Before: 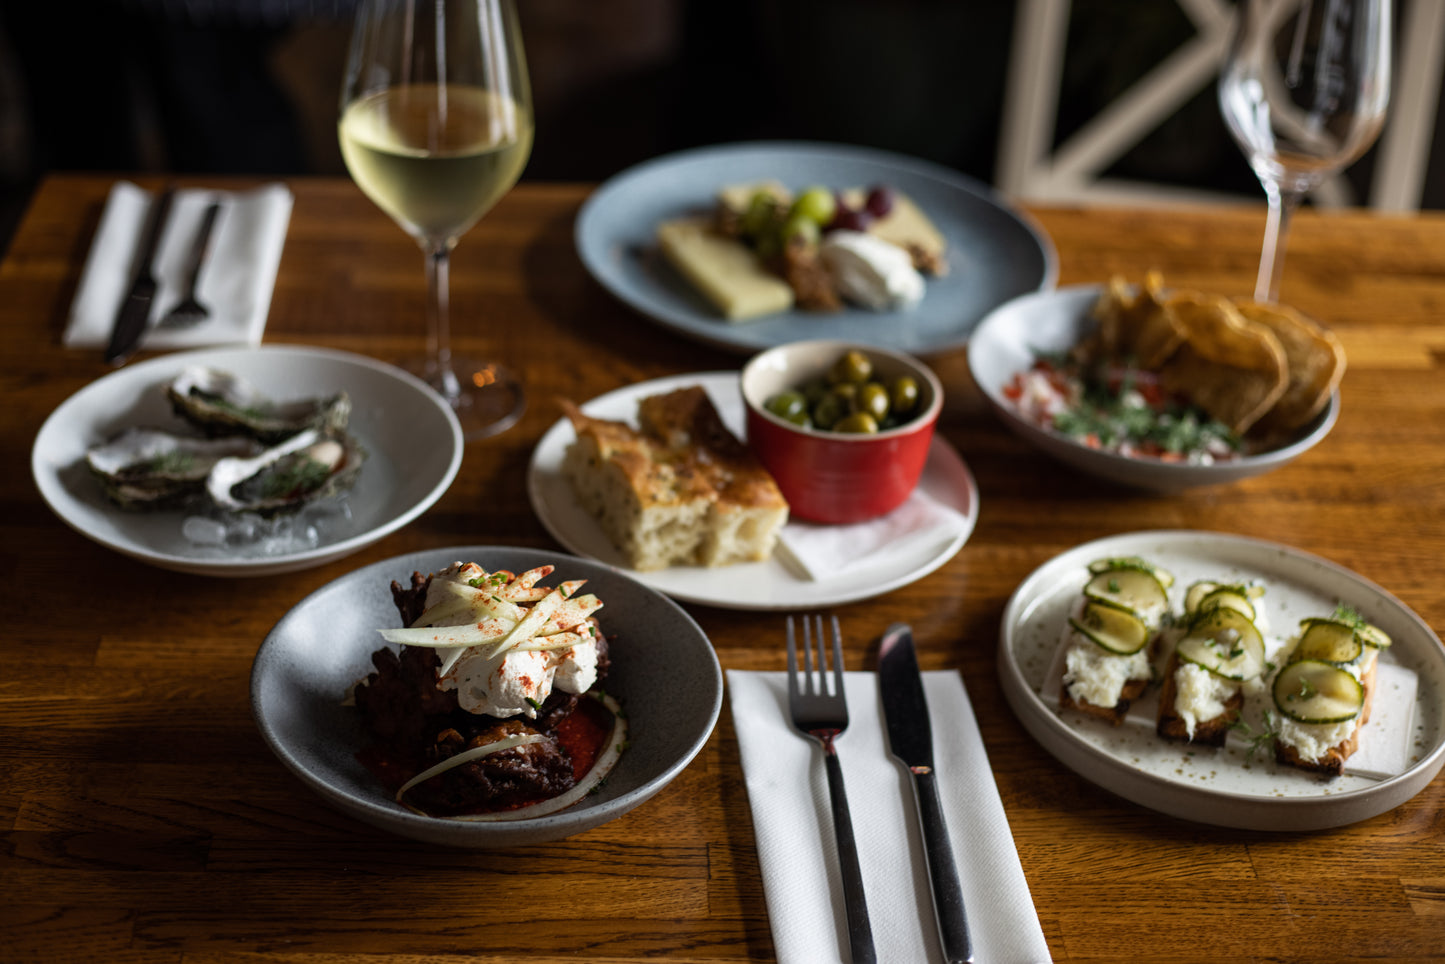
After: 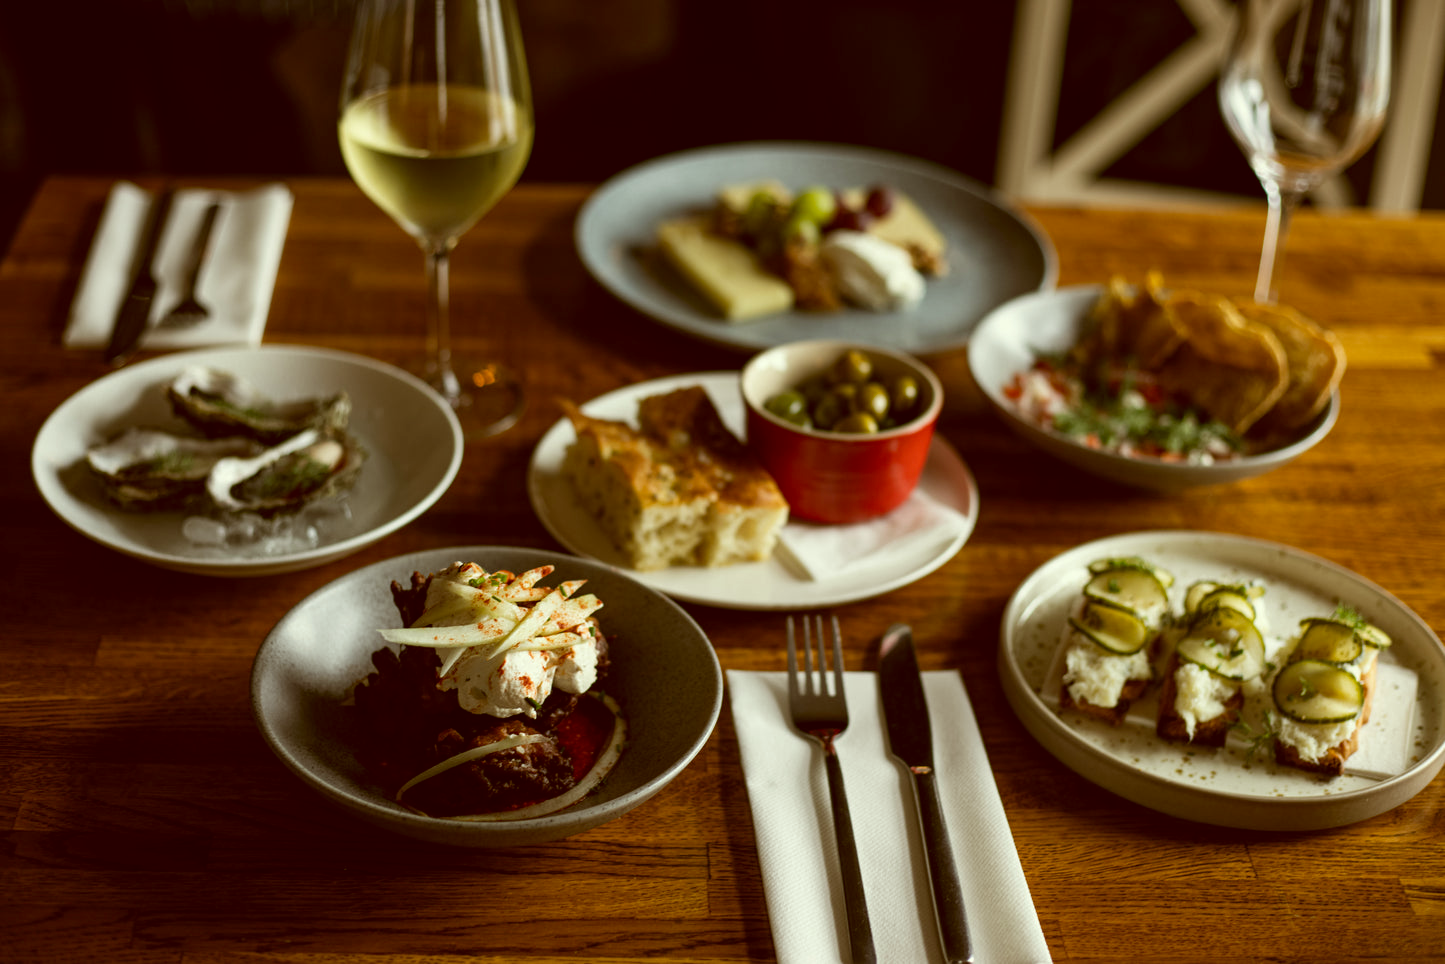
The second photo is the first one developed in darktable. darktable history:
color correction: highlights a* -5.25, highlights b* 9.8, shadows a* 9.43, shadows b* 24.76
